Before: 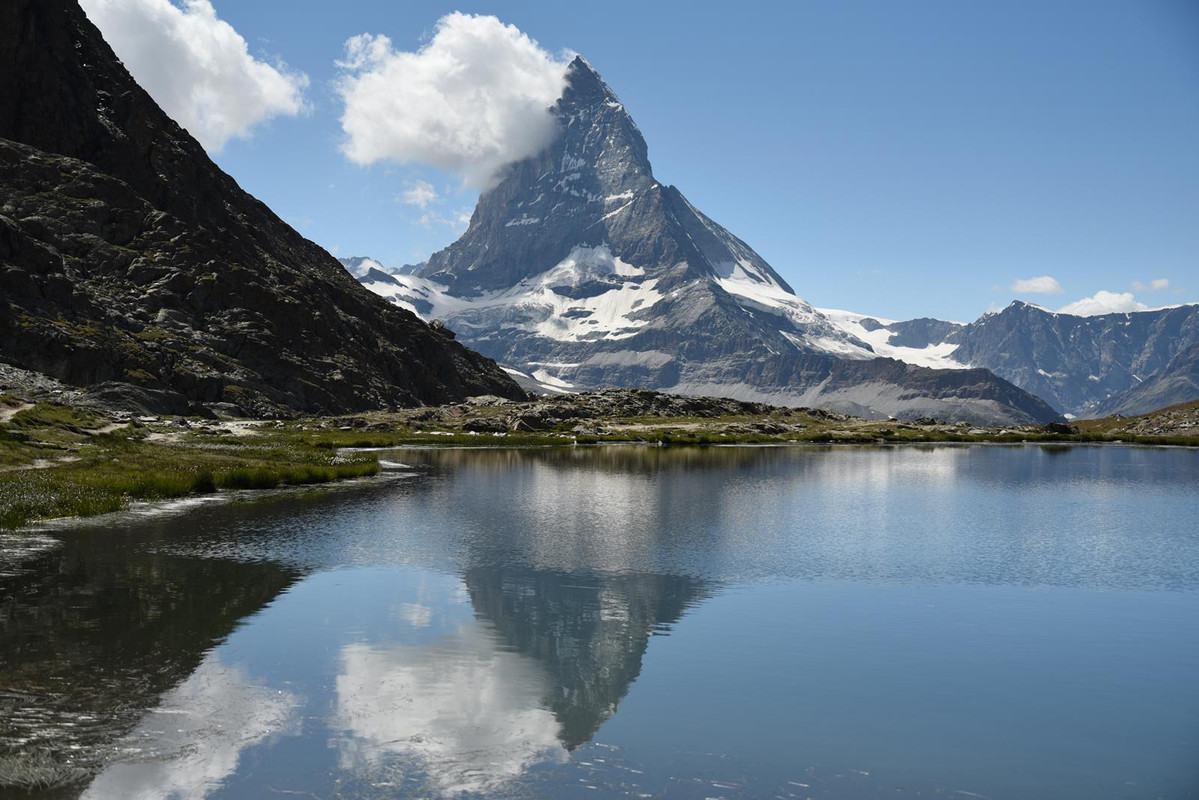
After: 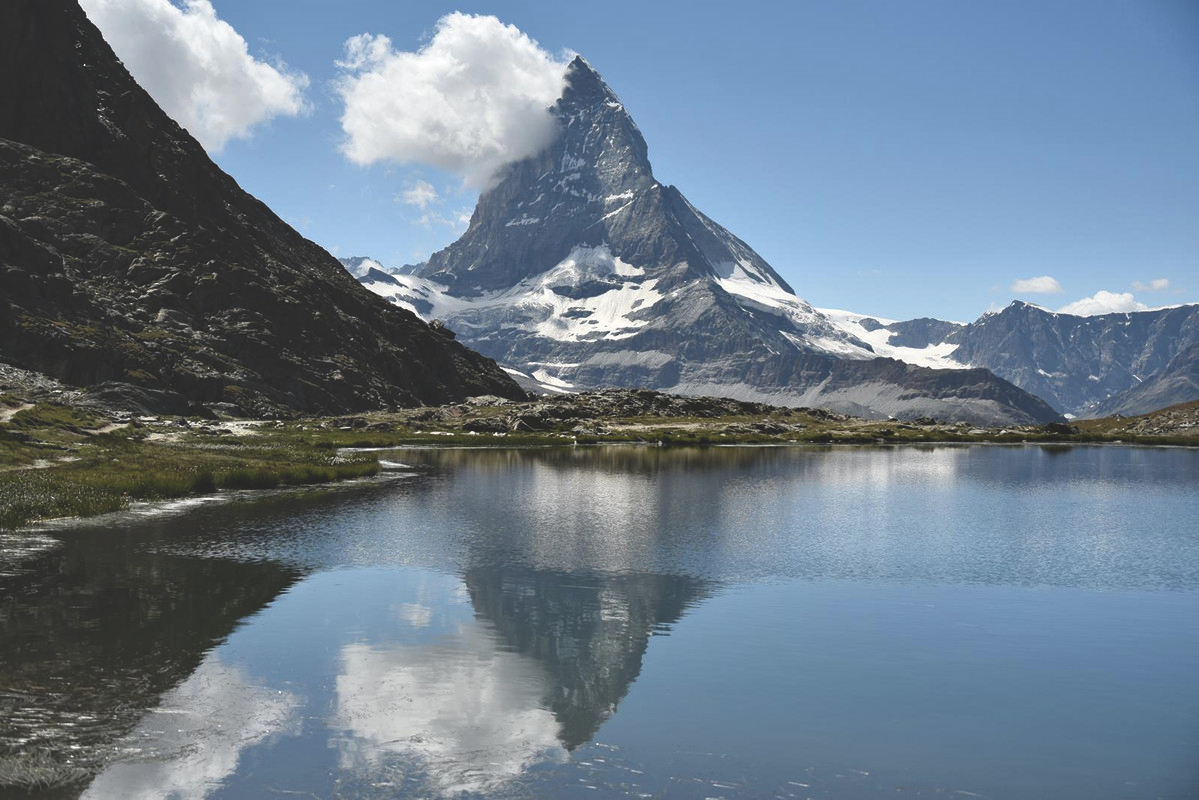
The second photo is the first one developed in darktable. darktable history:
exposure: black level correction -0.023, exposure -0.039 EV, compensate highlight preservation false
contrast equalizer: y [[0.526, 0.53, 0.532, 0.532, 0.53, 0.525], [0.5 ×6], [0.5 ×6], [0 ×6], [0 ×6]]
